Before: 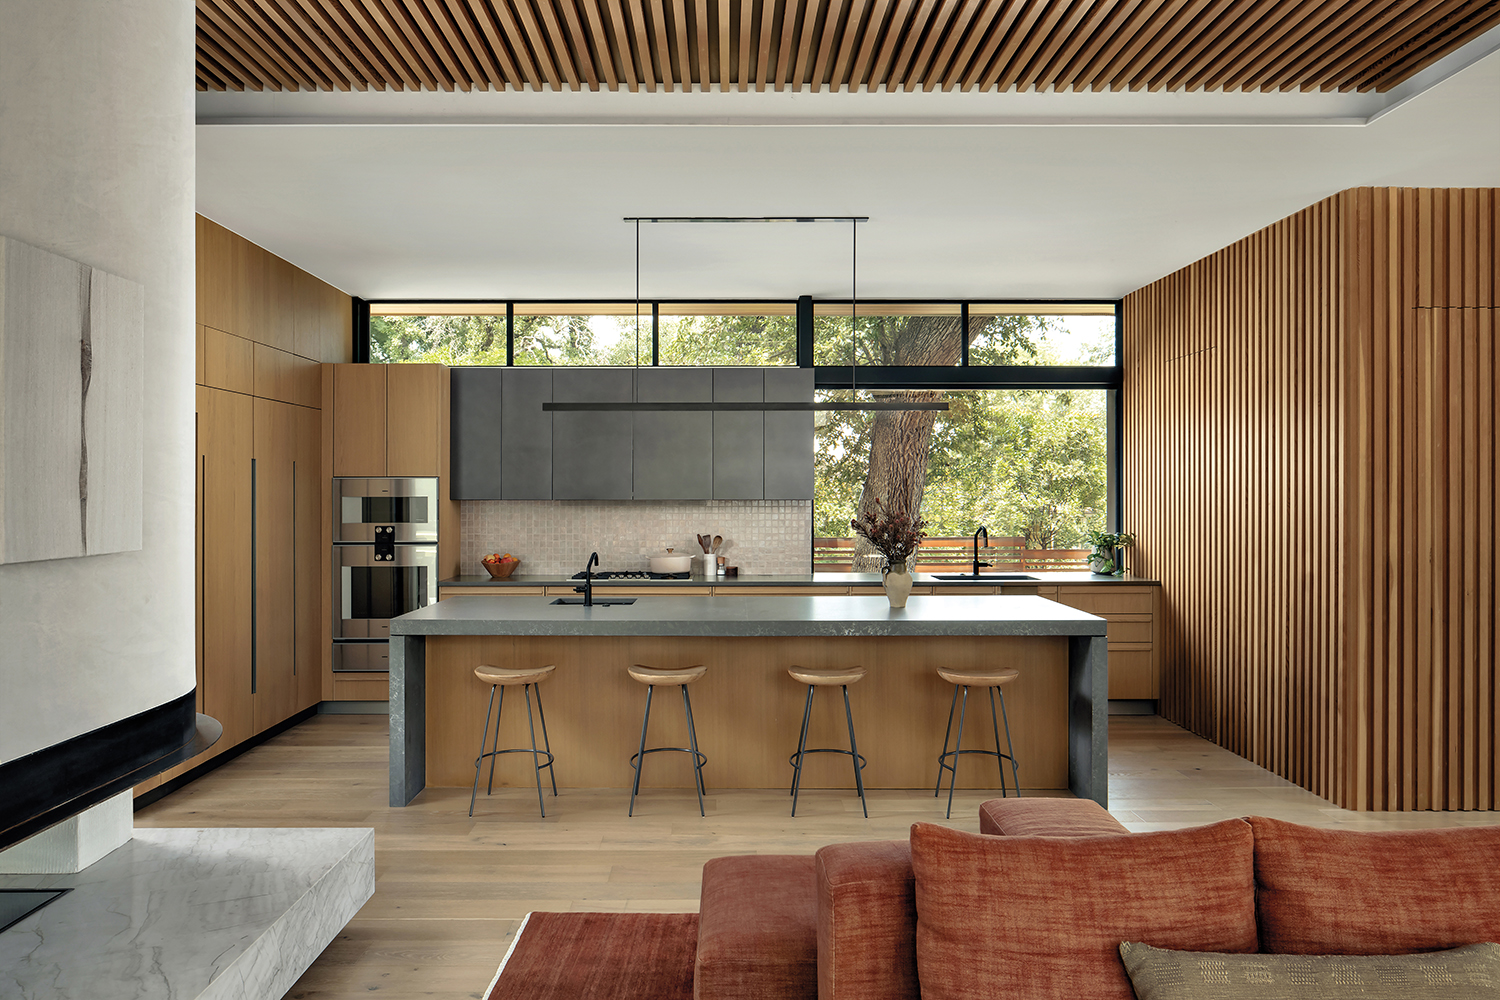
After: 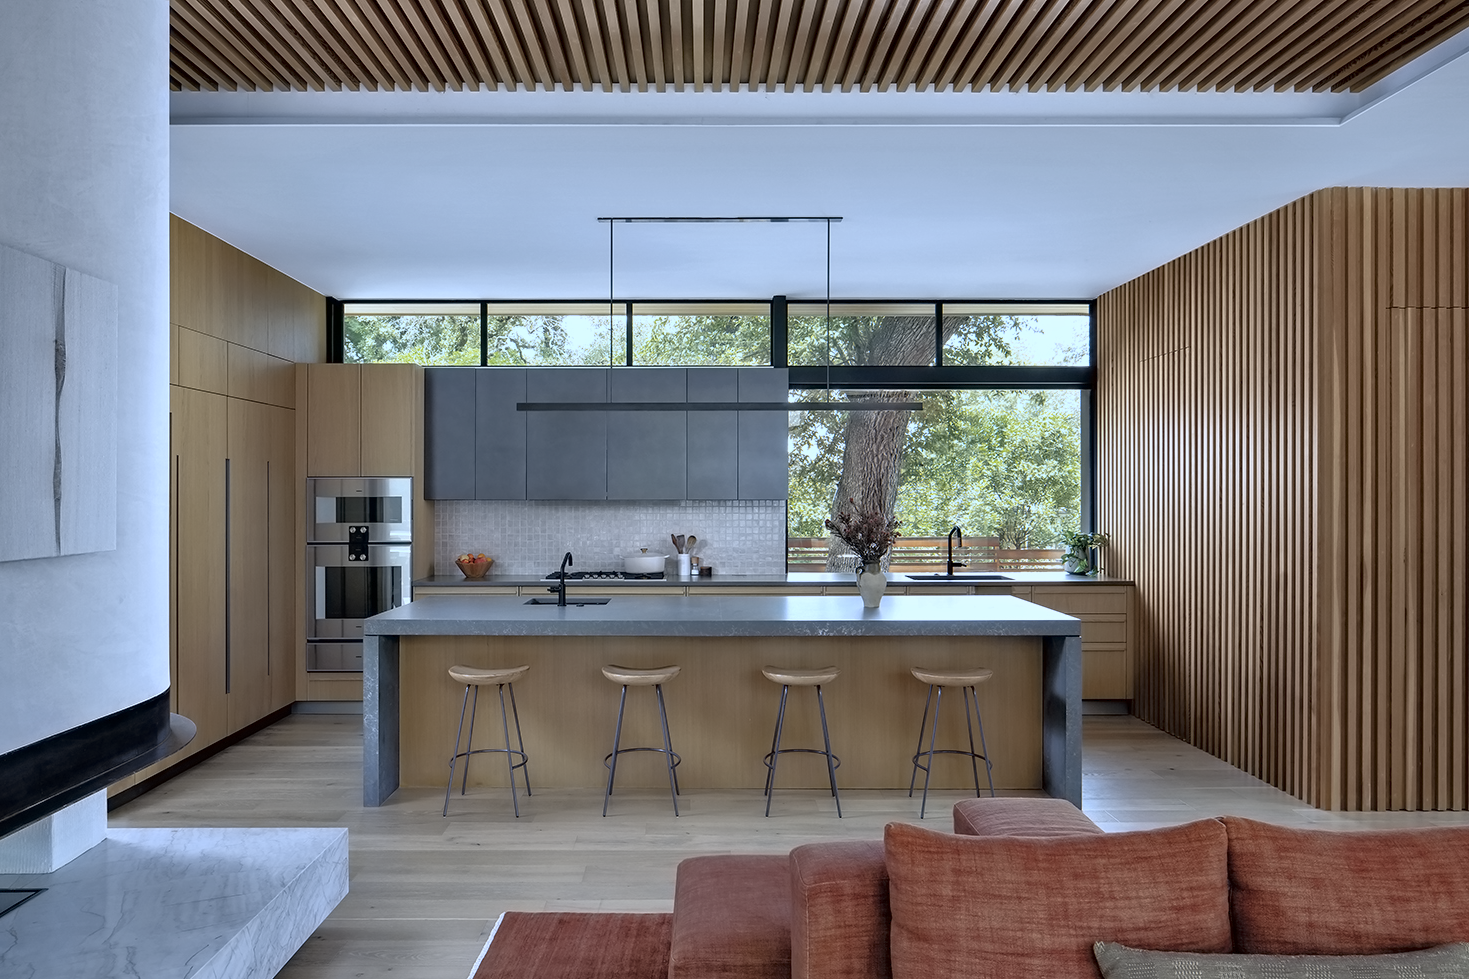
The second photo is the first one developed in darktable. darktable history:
exposure: exposure -0.05 EV
white balance: red 0.871, blue 1.249
contrast equalizer: y [[0.5 ×6], [0.5 ×6], [0.5 ×6], [0 ×6], [0, 0.039, 0.251, 0.29, 0.293, 0.292]]
rgb curve: curves: ch0 [(0, 0) (0.053, 0.068) (0.122, 0.128) (1, 1)]
crop: left 1.743%, right 0.268%, bottom 2.011%
